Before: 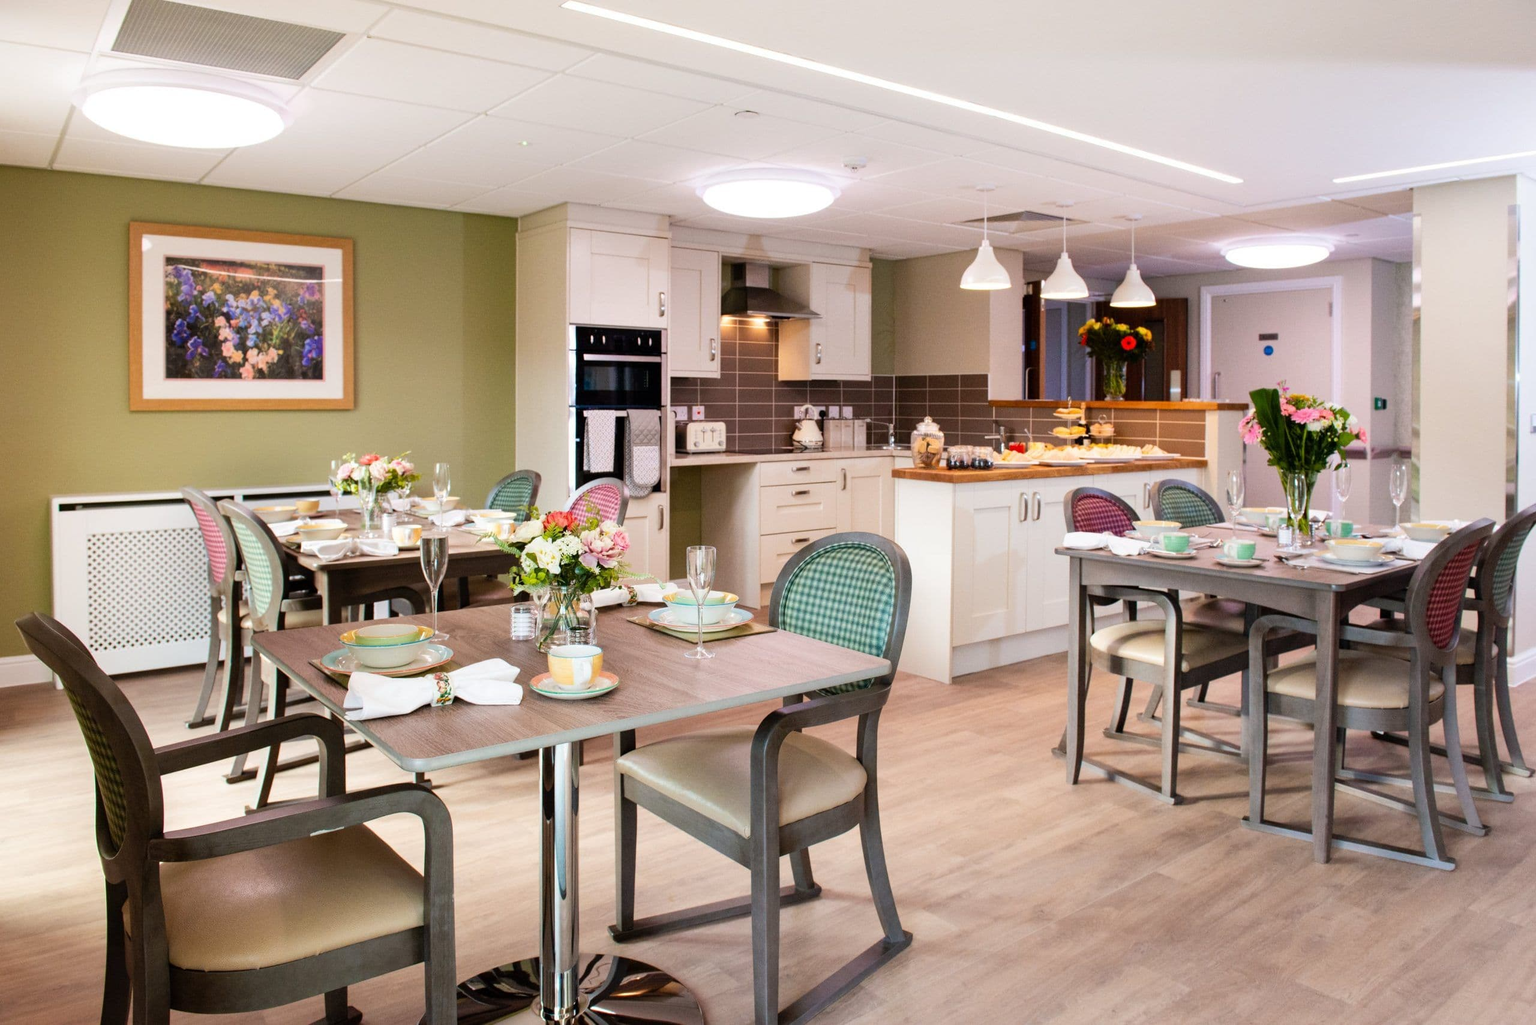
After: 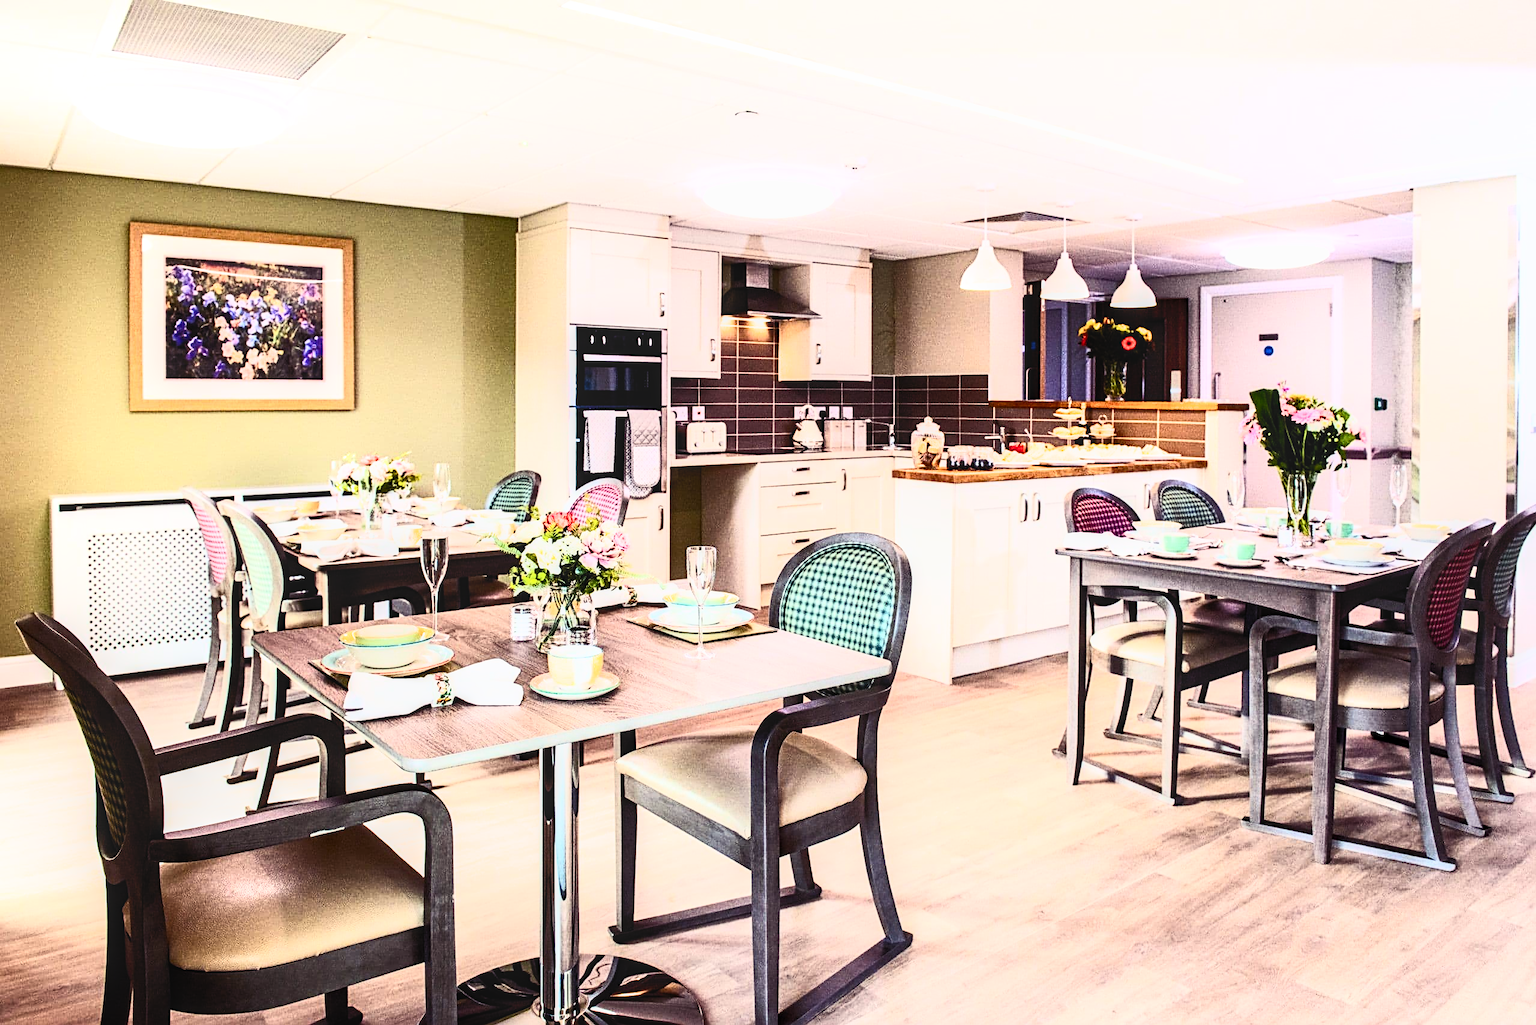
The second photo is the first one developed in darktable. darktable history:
filmic rgb: black relative exposure -7.98 EV, white relative exposure 2.36 EV, threshold 5.96 EV, hardness 6.53, enable highlight reconstruction true
contrast brightness saturation: contrast 0.607, brightness 0.326, saturation 0.15
color balance rgb: shadows lift › luminance -21.503%, shadows lift › chroma 9.058%, shadows lift › hue 284.07°, perceptual saturation grading › global saturation 7.395%, perceptual saturation grading › shadows 3.68%
local contrast: on, module defaults
sharpen: radius 3.132
